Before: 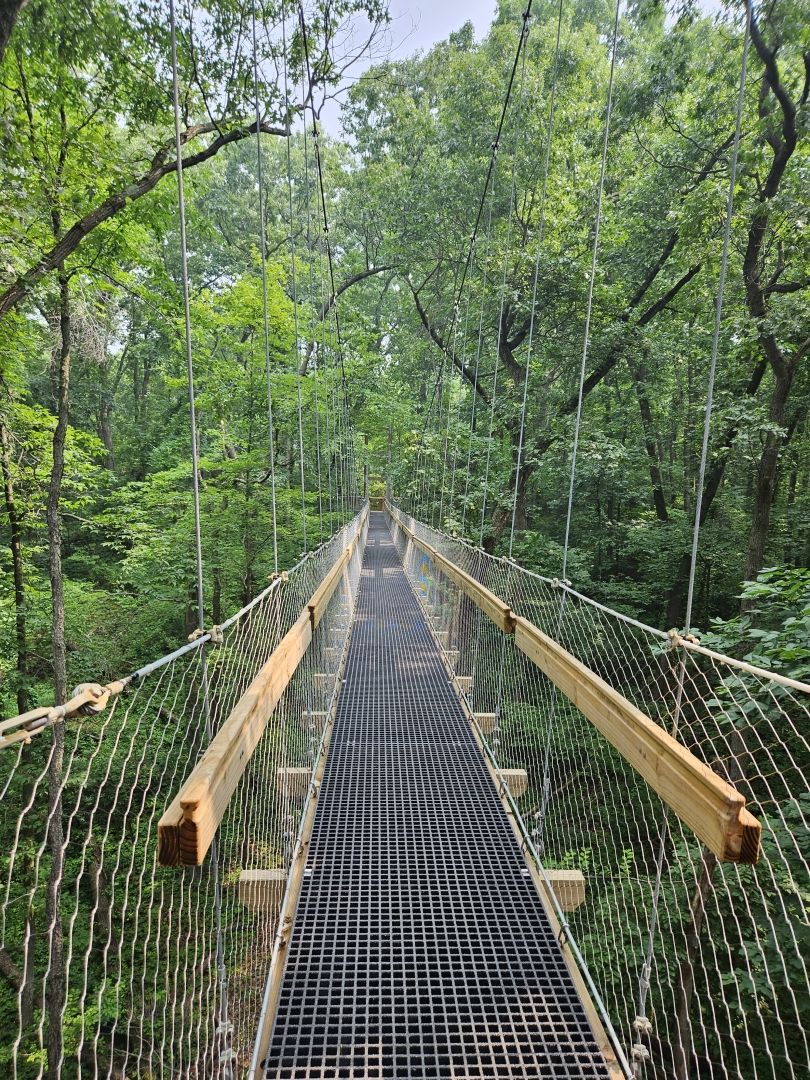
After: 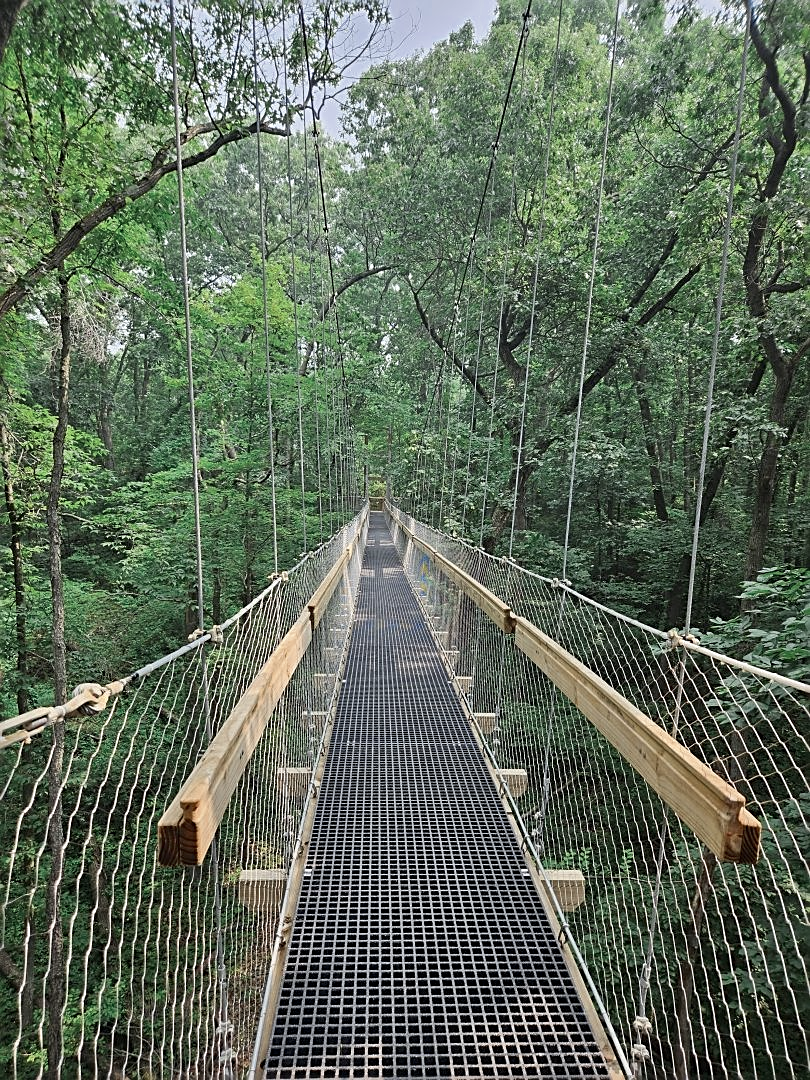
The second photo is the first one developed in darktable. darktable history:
color zones: curves: ch0 [(0, 0.5) (0.125, 0.4) (0.25, 0.5) (0.375, 0.4) (0.5, 0.4) (0.625, 0.35) (0.75, 0.35) (0.875, 0.5)]; ch1 [(0, 0.35) (0.125, 0.45) (0.25, 0.35) (0.375, 0.35) (0.5, 0.35) (0.625, 0.35) (0.75, 0.45) (0.875, 0.35)]; ch2 [(0, 0.6) (0.125, 0.5) (0.25, 0.5) (0.375, 0.6) (0.5, 0.6) (0.625, 0.5) (0.75, 0.5) (0.875, 0.5)]
sharpen: on, module defaults
